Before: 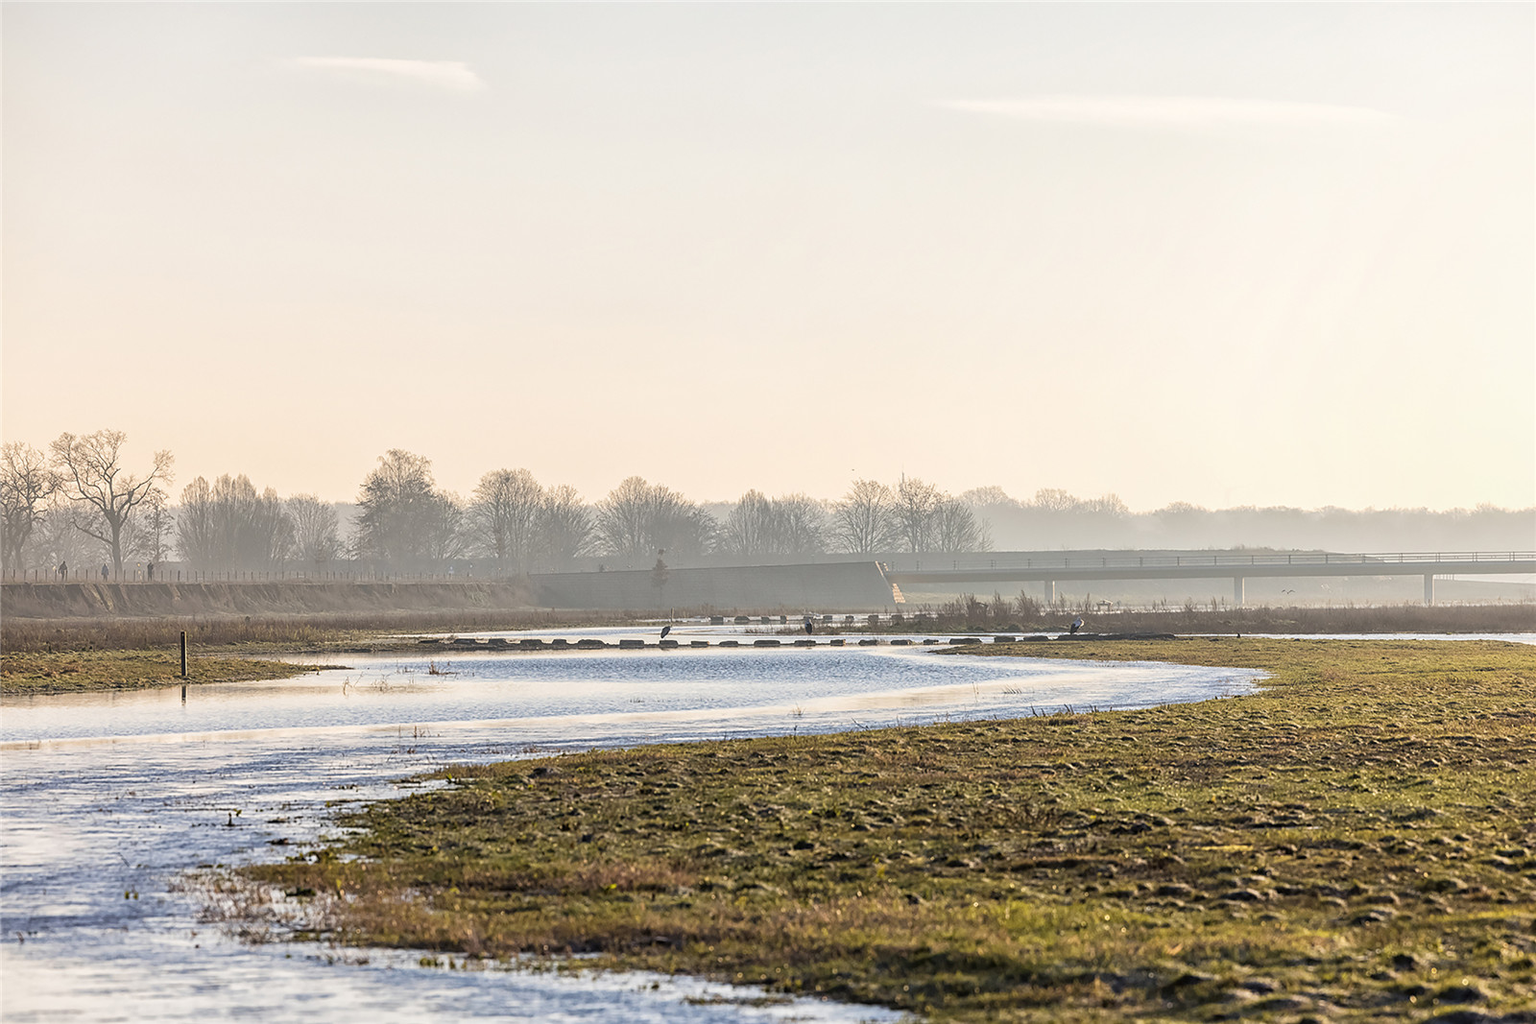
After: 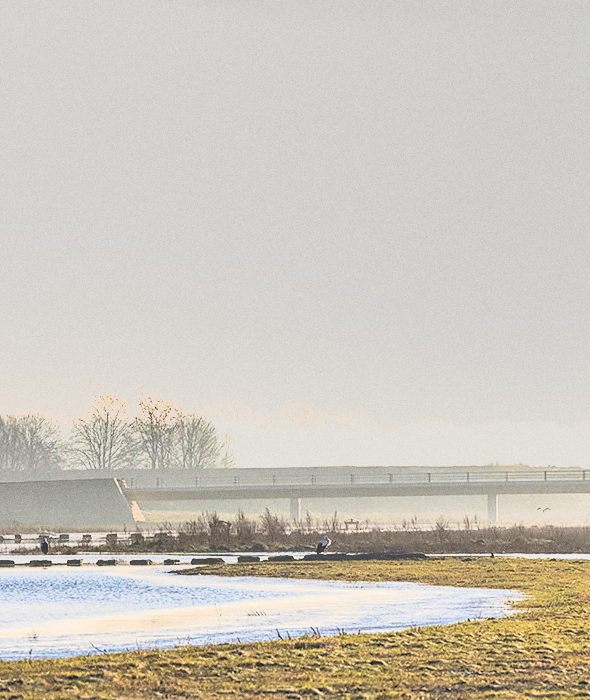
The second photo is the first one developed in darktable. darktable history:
global tonemap: drago (0.7, 100)
exposure: exposure 1 EV, compensate highlight preservation false
grain: coarseness 0.09 ISO
crop and rotate: left 49.936%, top 10.094%, right 13.136%, bottom 24.256%
shadows and highlights: soften with gaussian
